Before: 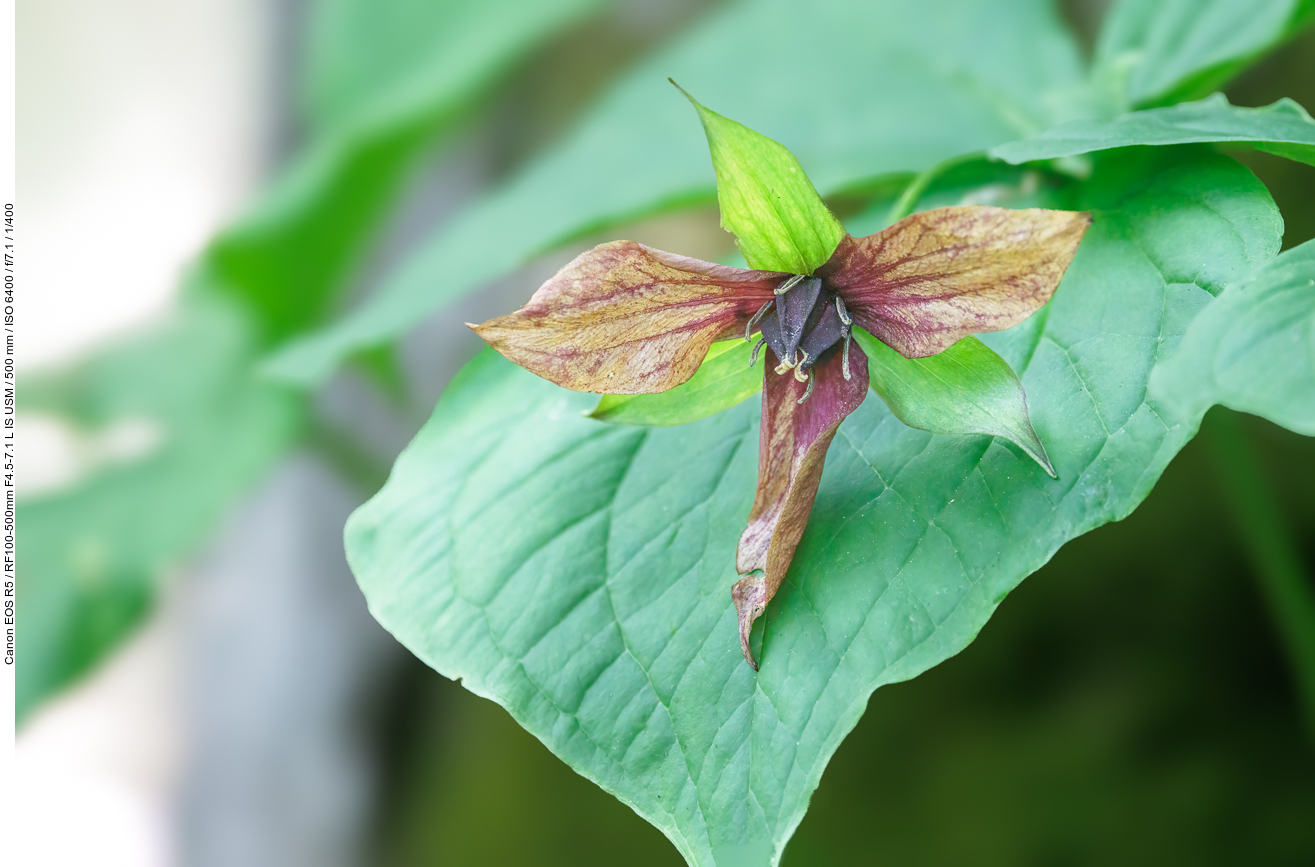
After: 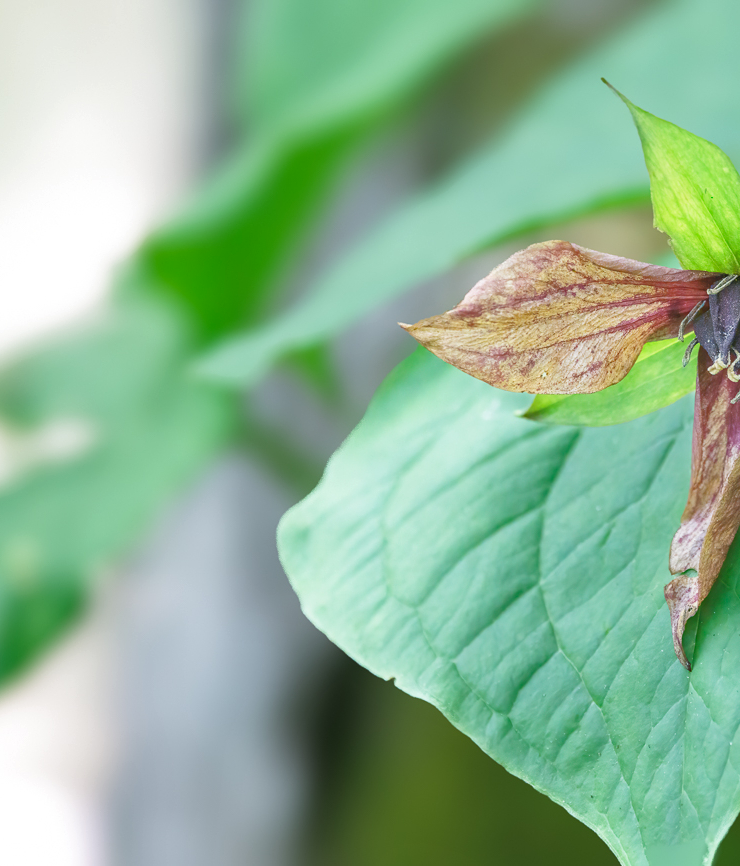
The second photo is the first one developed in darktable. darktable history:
crop: left 5.114%, right 38.589%
shadows and highlights: shadows 37.27, highlights -28.18, soften with gaussian
